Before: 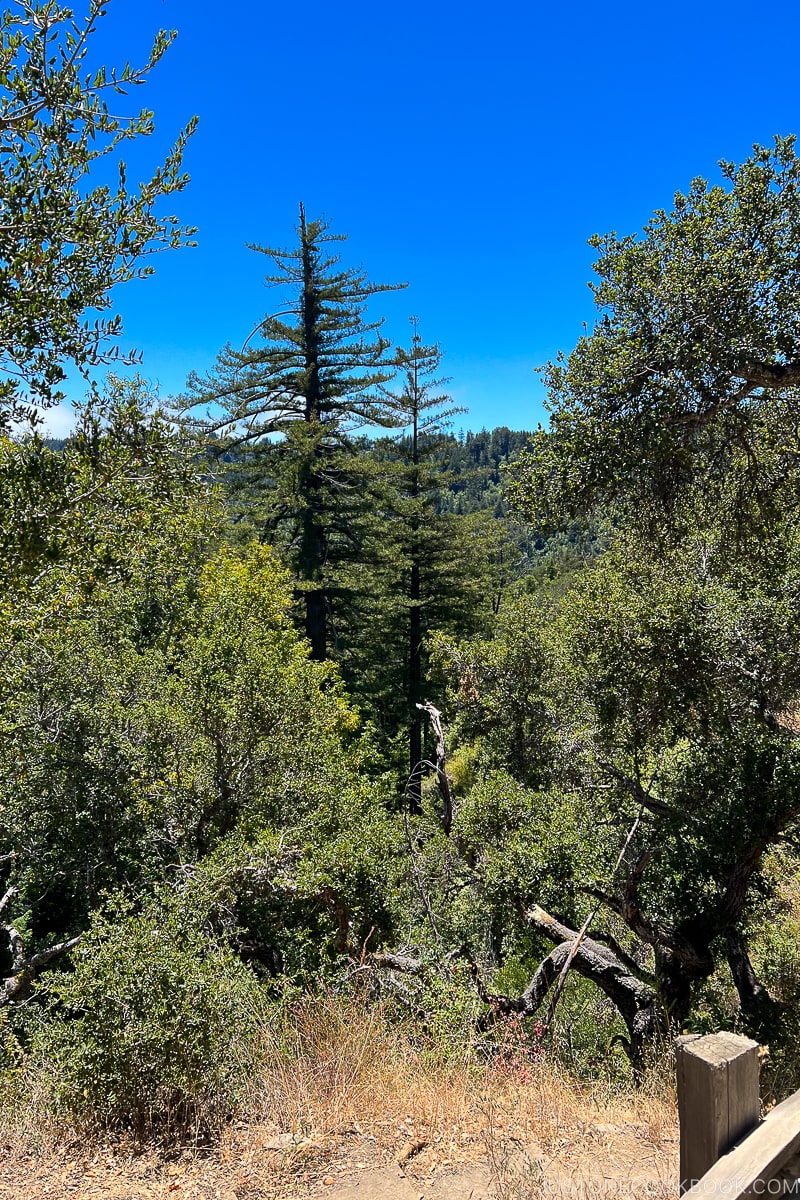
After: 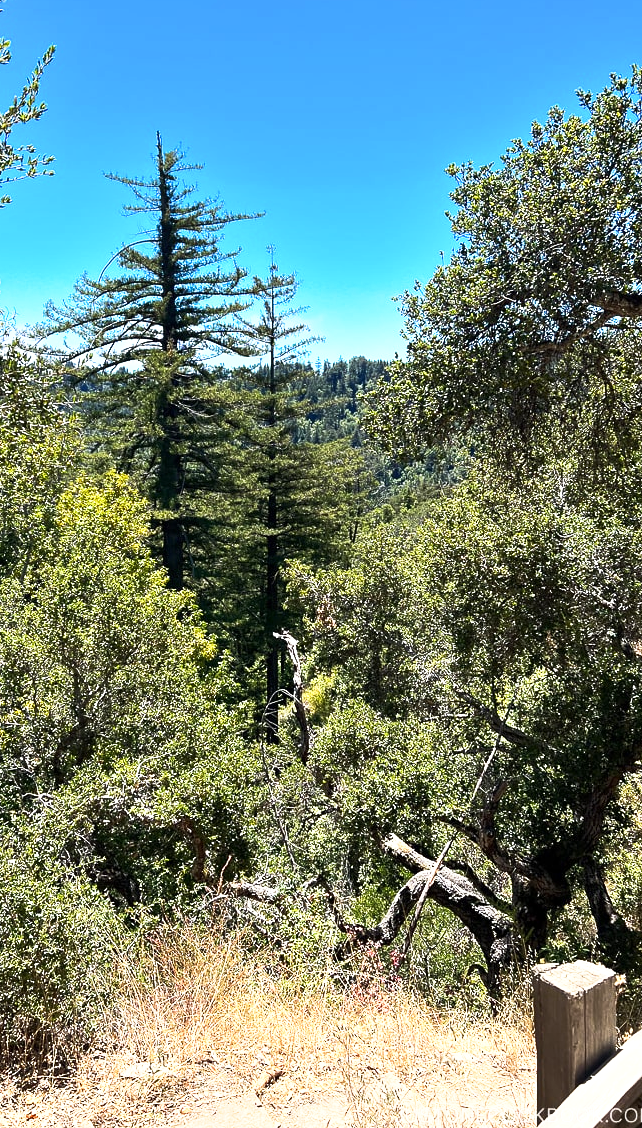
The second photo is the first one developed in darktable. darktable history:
tone equalizer: -8 EV 0.001 EV, -7 EV -0.001 EV, -6 EV 0.005 EV, -5 EV -0.042 EV, -4 EV -0.106 EV, -3 EV -0.163 EV, -2 EV 0.252 EV, -1 EV 0.727 EV, +0 EV 0.501 EV
crop and rotate: left 17.967%, top 5.917%, right 1.733%
base curve: curves: ch0 [(0, 0) (0.579, 0.807) (1, 1)], preserve colors none
